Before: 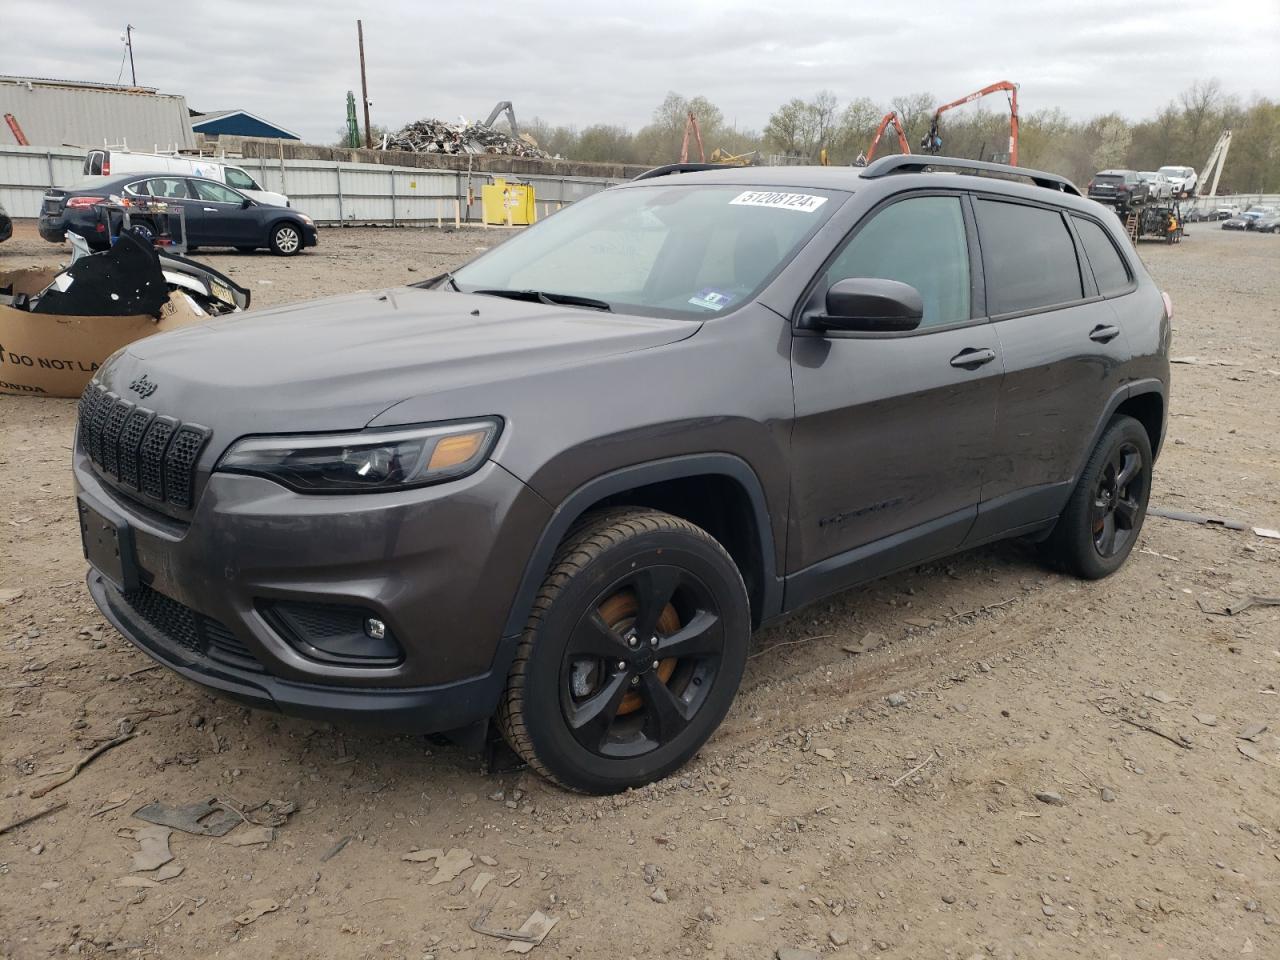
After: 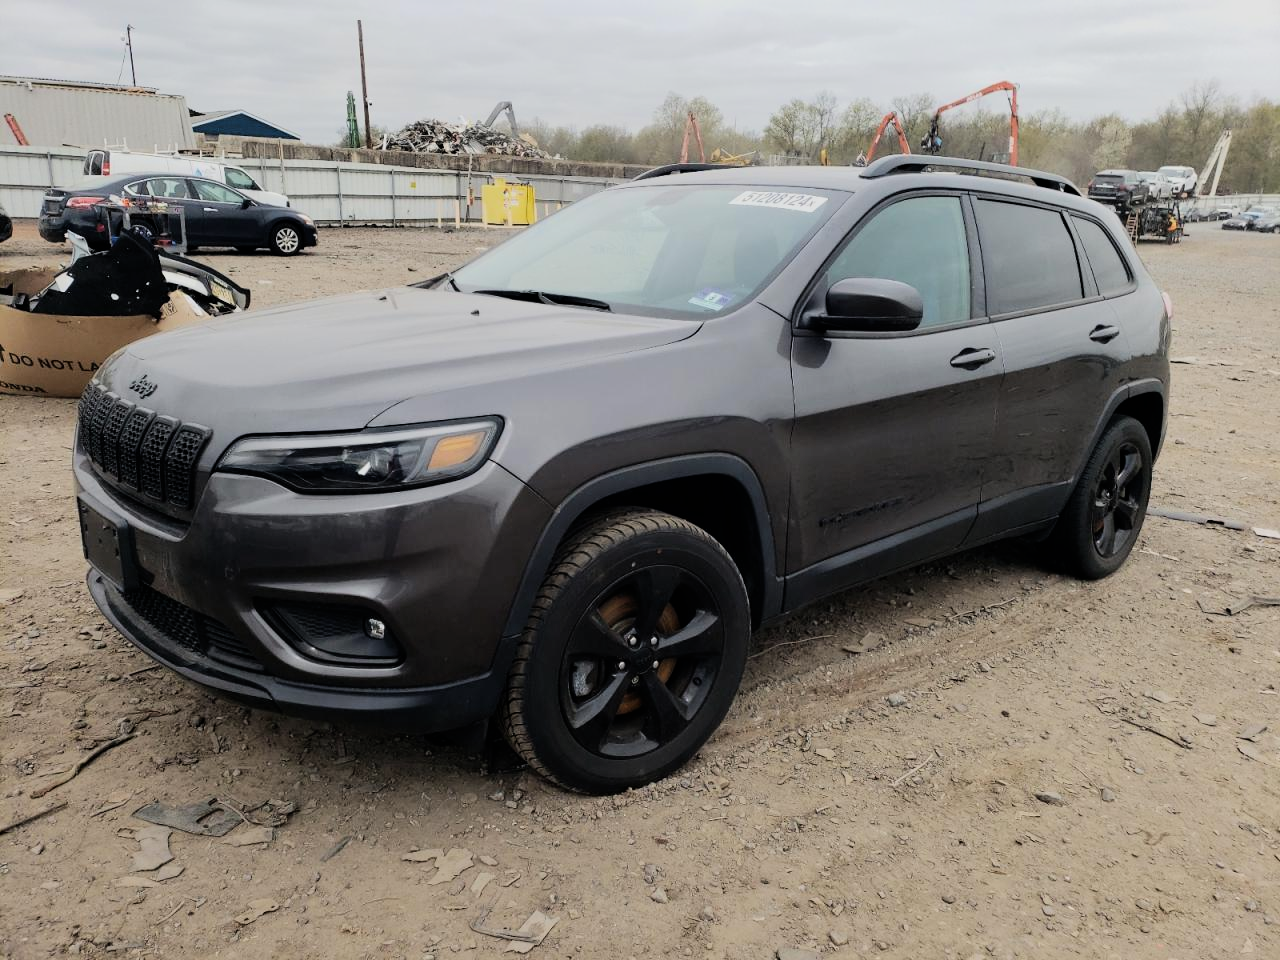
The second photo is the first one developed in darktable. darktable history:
filmic rgb: black relative exposure -7.65 EV, white relative exposure 4.56 EV, hardness 3.61, color science v6 (2022)
tone equalizer: -8 EV -0.417 EV, -7 EV -0.389 EV, -6 EV -0.333 EV, -5 EV -0.222 EV, -3 EV 0.222 EV, -2 EV 0.333 EV, -1 EV 0.389 EV, +0 EV 0.417 EV, edges refinement/feathering 500, mask exposure compensation -1.57 EV, preserve details no
